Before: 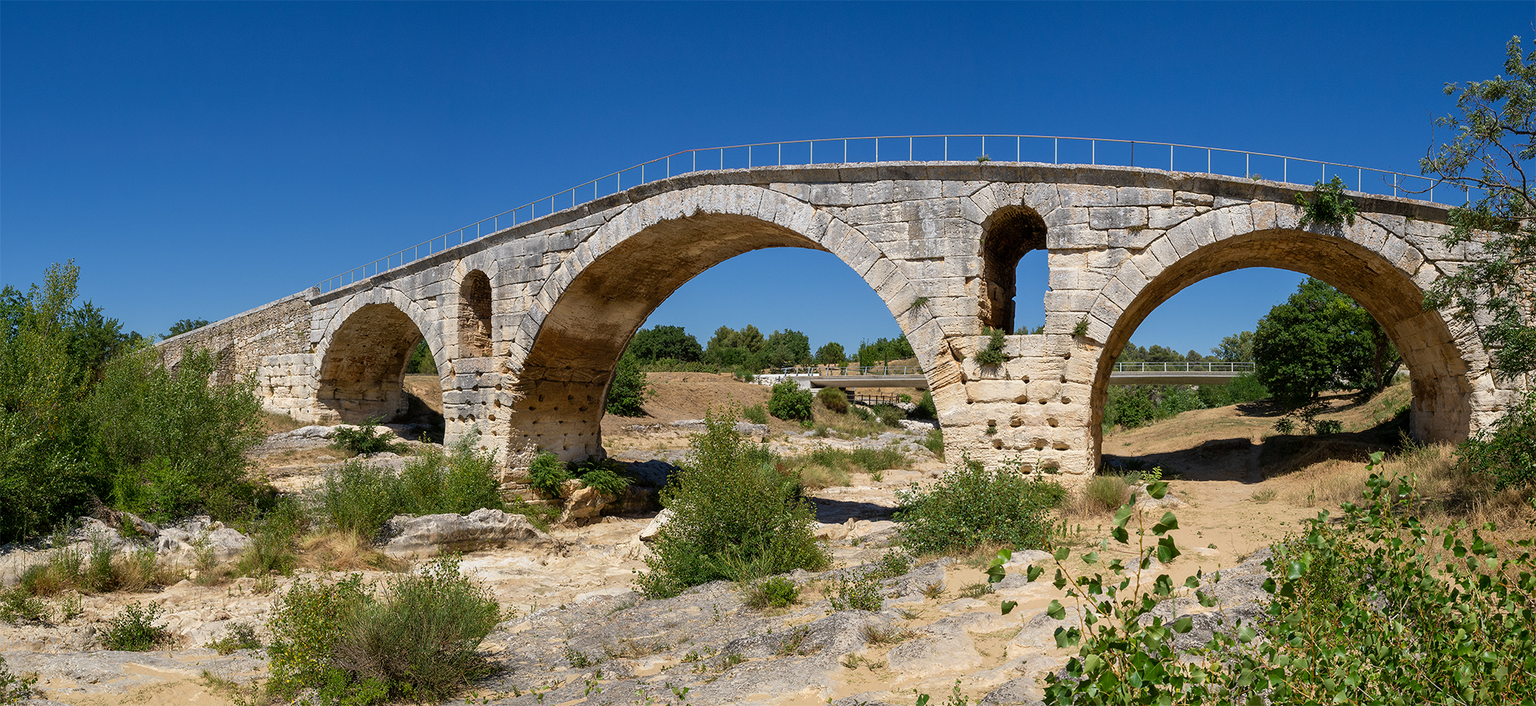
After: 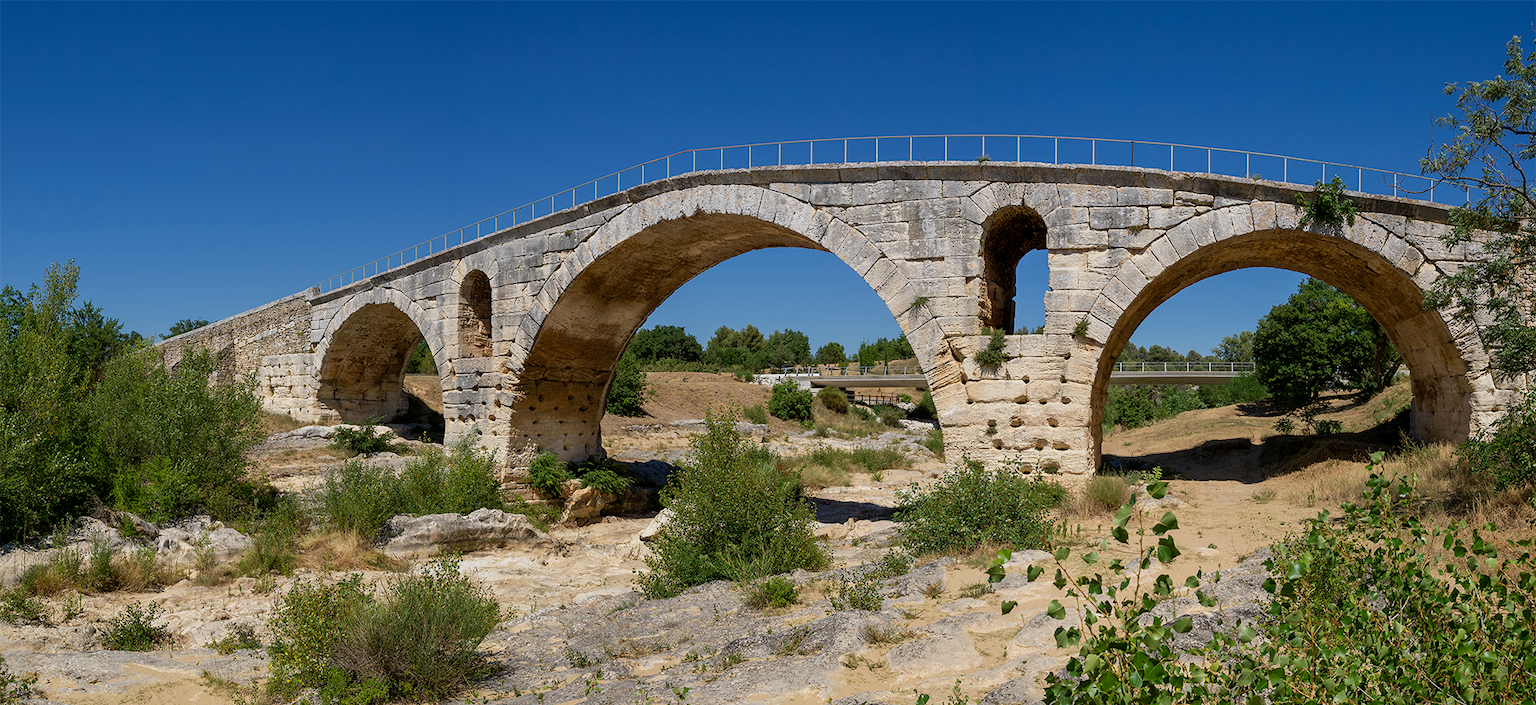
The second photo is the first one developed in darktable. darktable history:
exposure: black level correction 0.001, exposure -0.198 EV, compensate highlight preservation false
